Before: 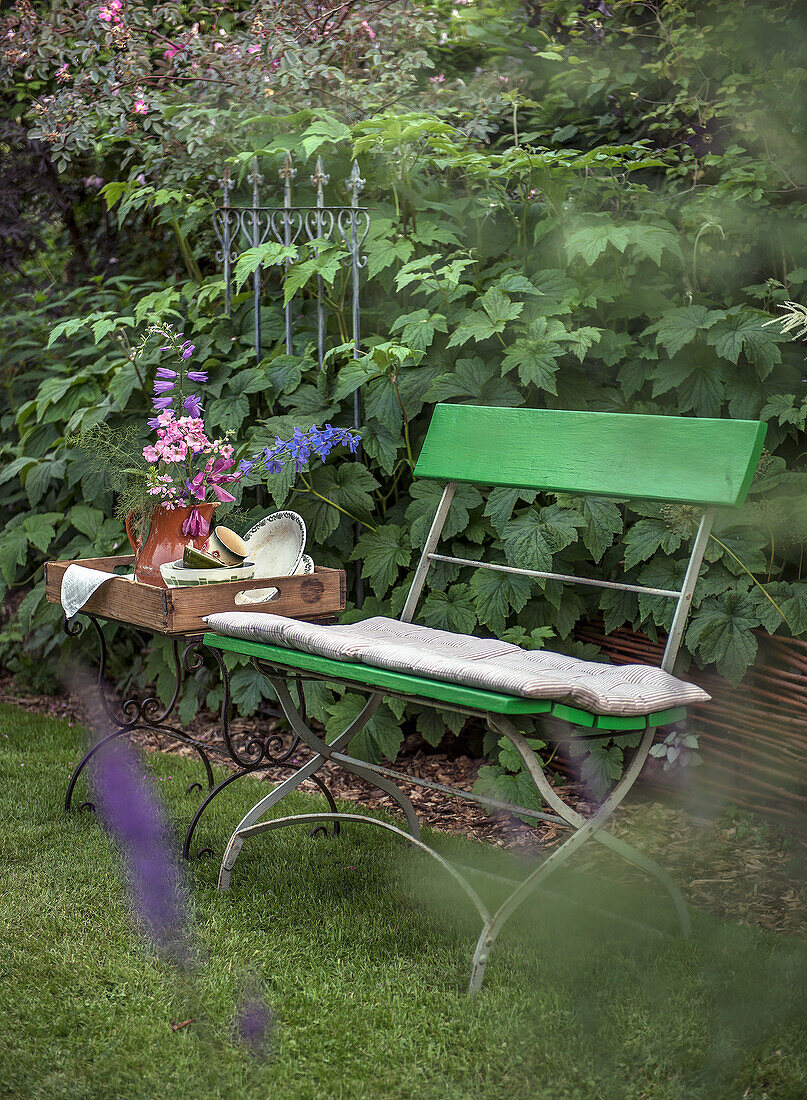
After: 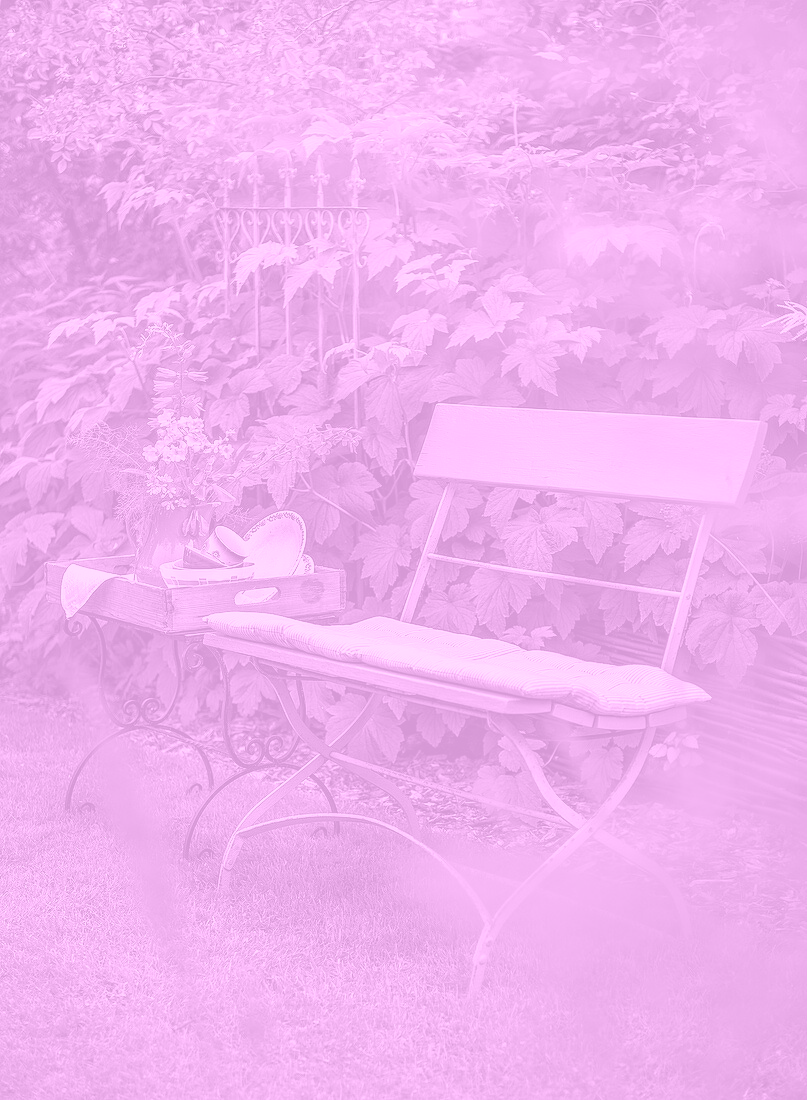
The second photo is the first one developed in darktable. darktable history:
color correction: highlights a* 17.03, highlights b* 0.205, shadows a* -15.38, shadows b* -14.56, saturation 1.5
contrast brightness saturation: contrast -0.19, saturation 0.19
colorize: hue 331.2°, saturation 69%, source mix 30.28%, lightness 69.02%, version 1
